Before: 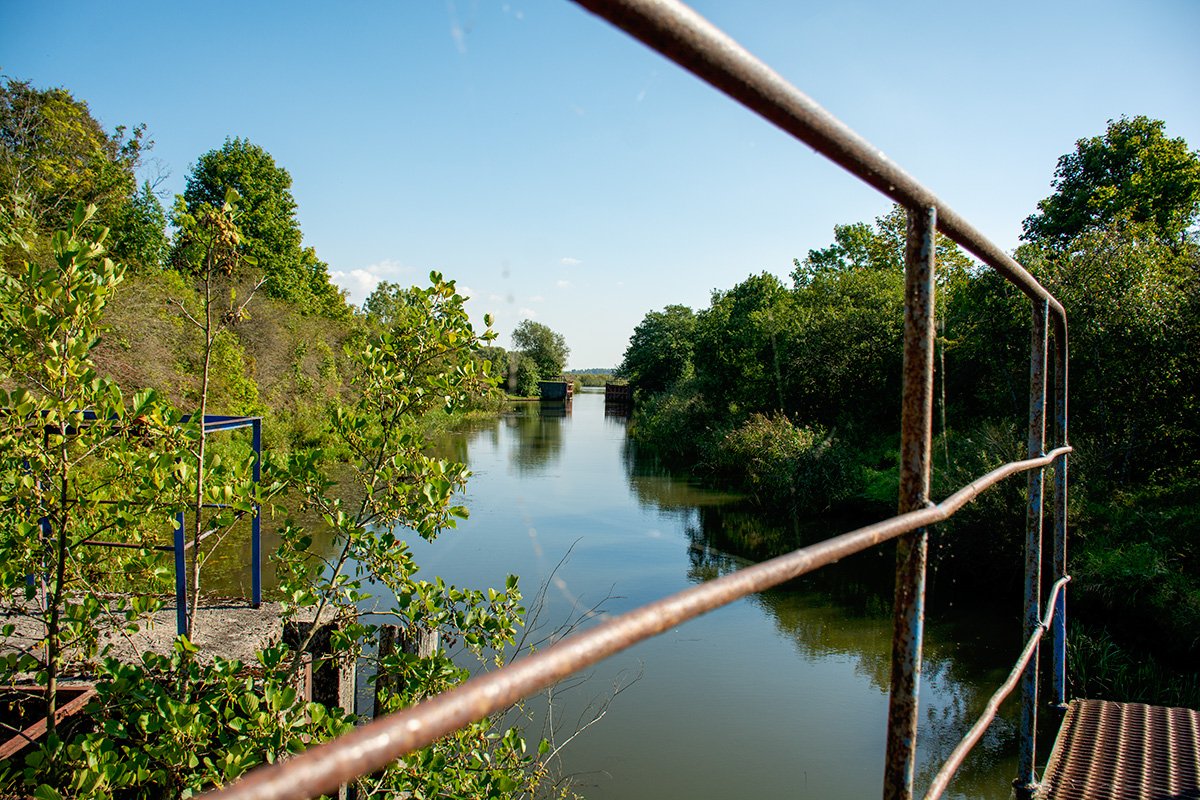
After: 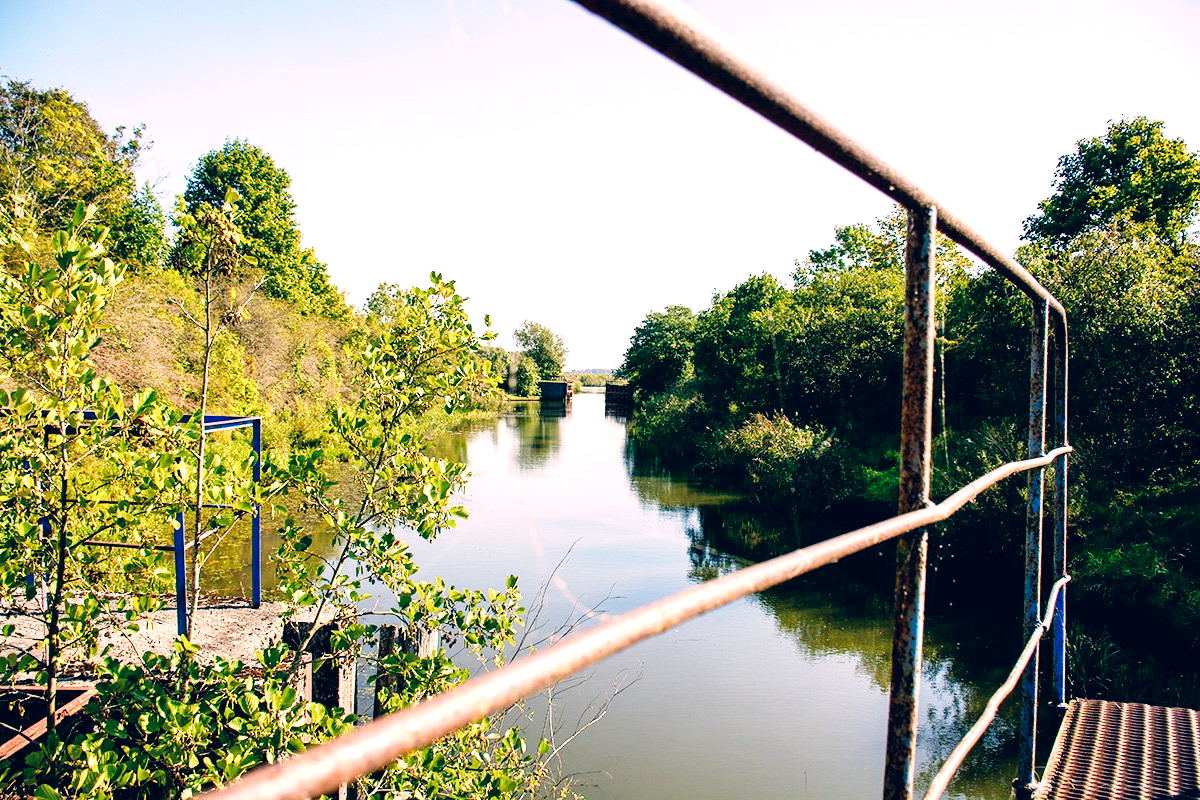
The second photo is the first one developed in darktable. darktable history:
base curve: curves: ch0 [(0, 0) (0.036, 0.025) (0.121, 0.166) (0.206, 0.329) (0.605, 0.79) (1, 1)], preserve colors none
color correction: highlights a* 13.86, highlights b* 6.14, shadows a* -6.3, shadows b* -15.18, saturation 0.86
exposure: black level correction 0.001, exposure 0.956 EV, compensate exposure bias true, compensate highlight preservation false
